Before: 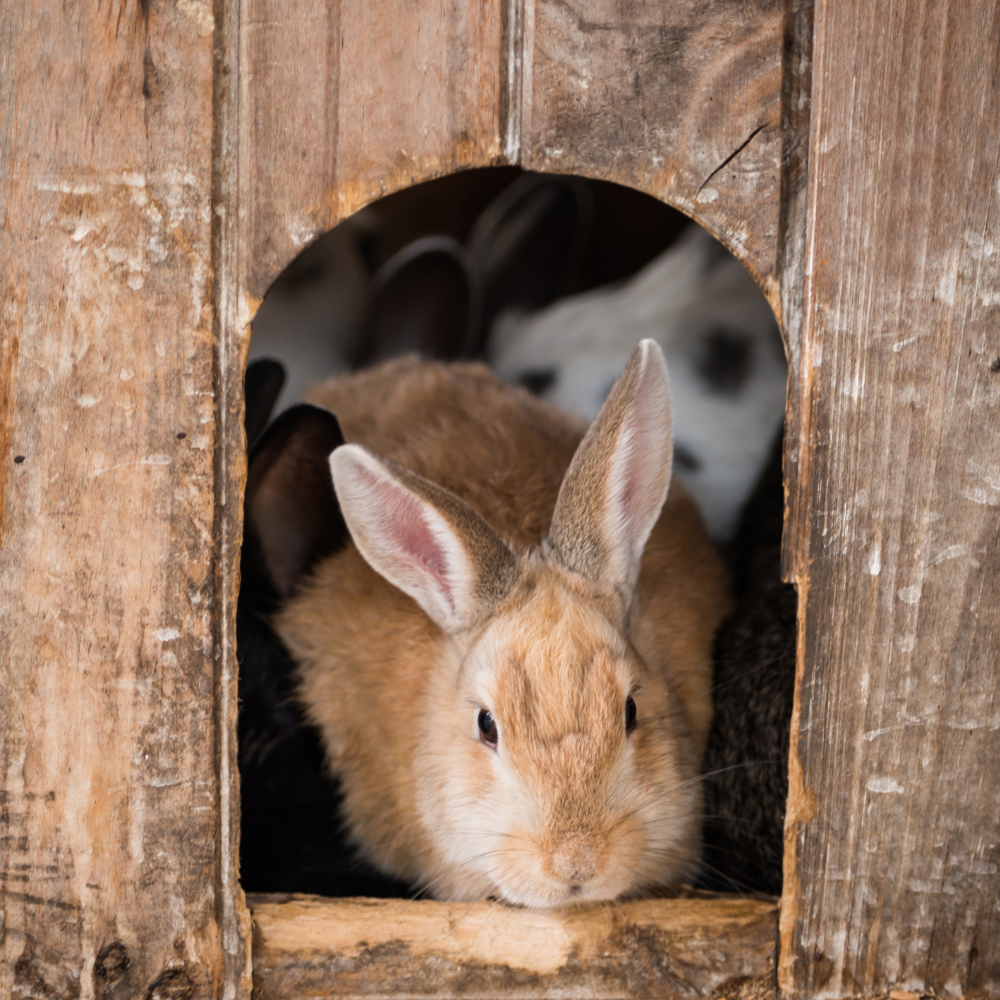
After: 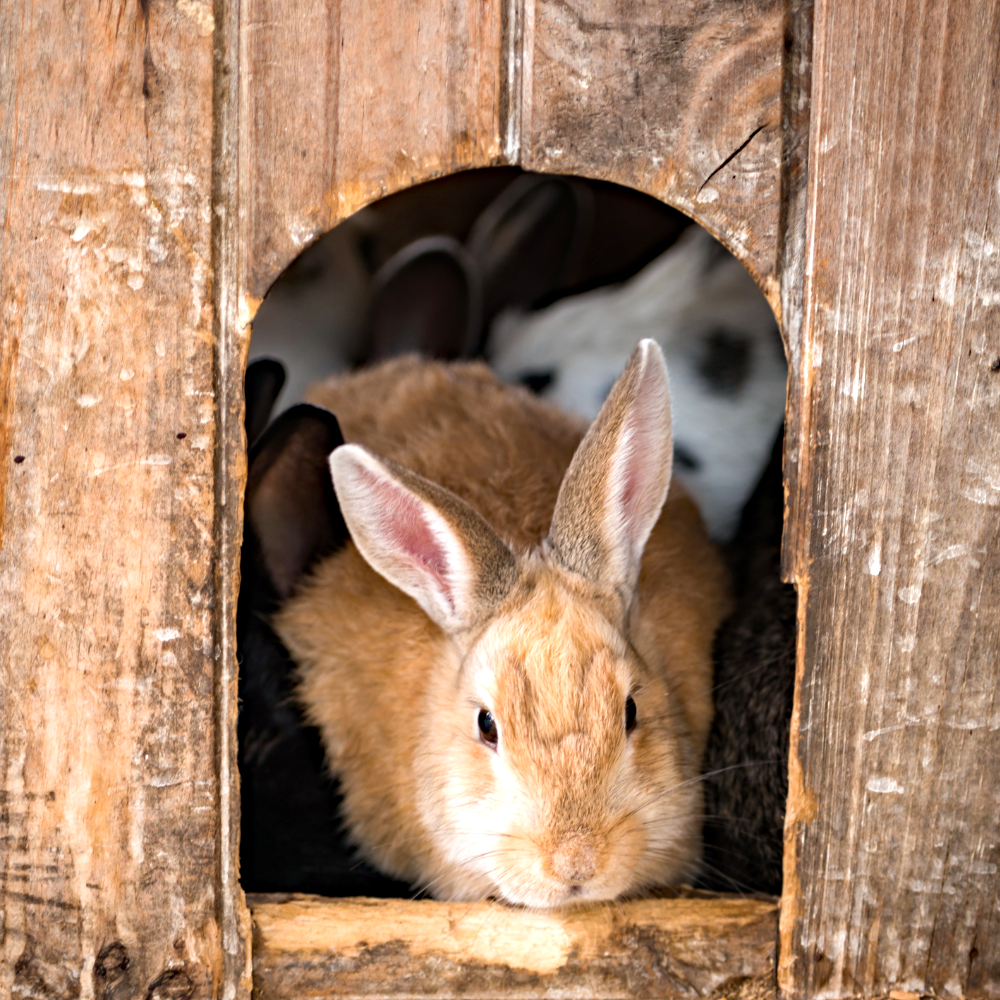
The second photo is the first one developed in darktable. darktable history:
haze removal: strength 0.302, distance 0.245, compatibility mode true, adaptive false
exposure: exposure 0.603 EV, compensate highlight preservation false
